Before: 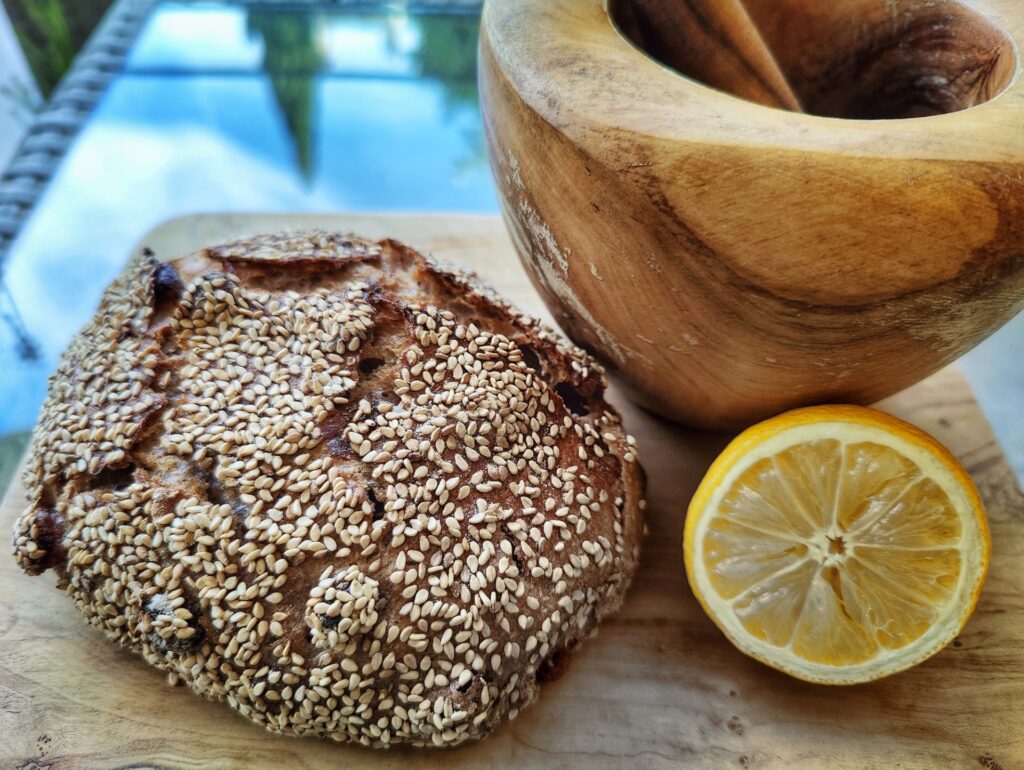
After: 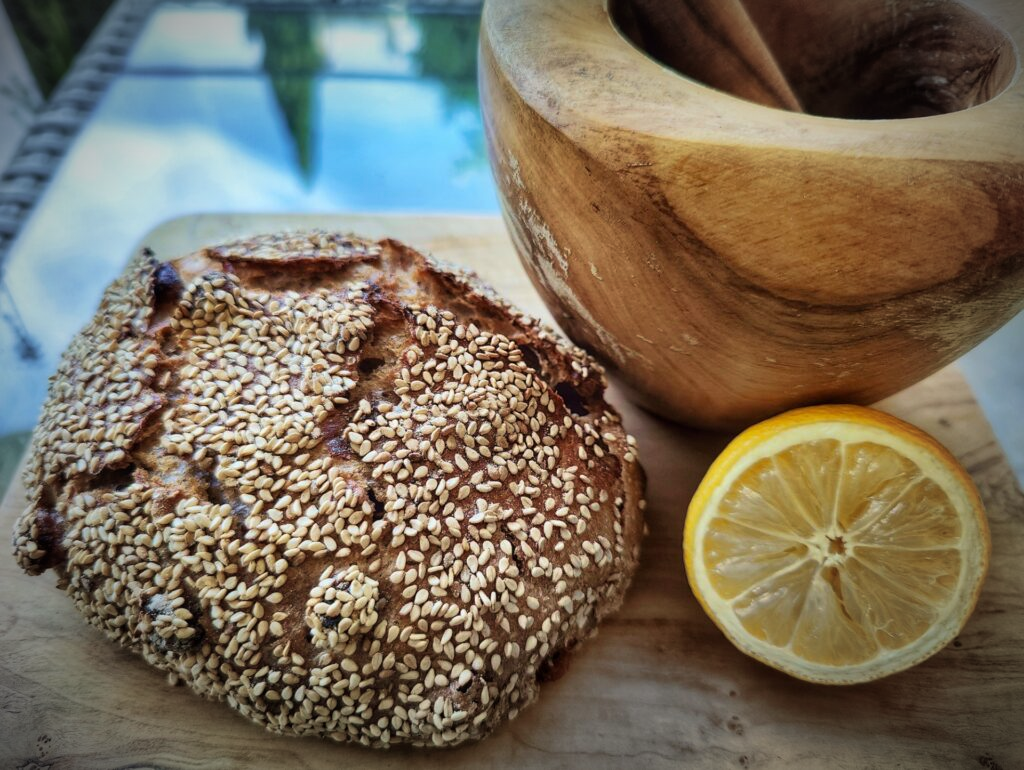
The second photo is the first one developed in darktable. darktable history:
vignetting: fall-off start 67.5%, fall-off radius 67.23%, brightness -0.813, automatic ratio true
velvia: on, module defaults
